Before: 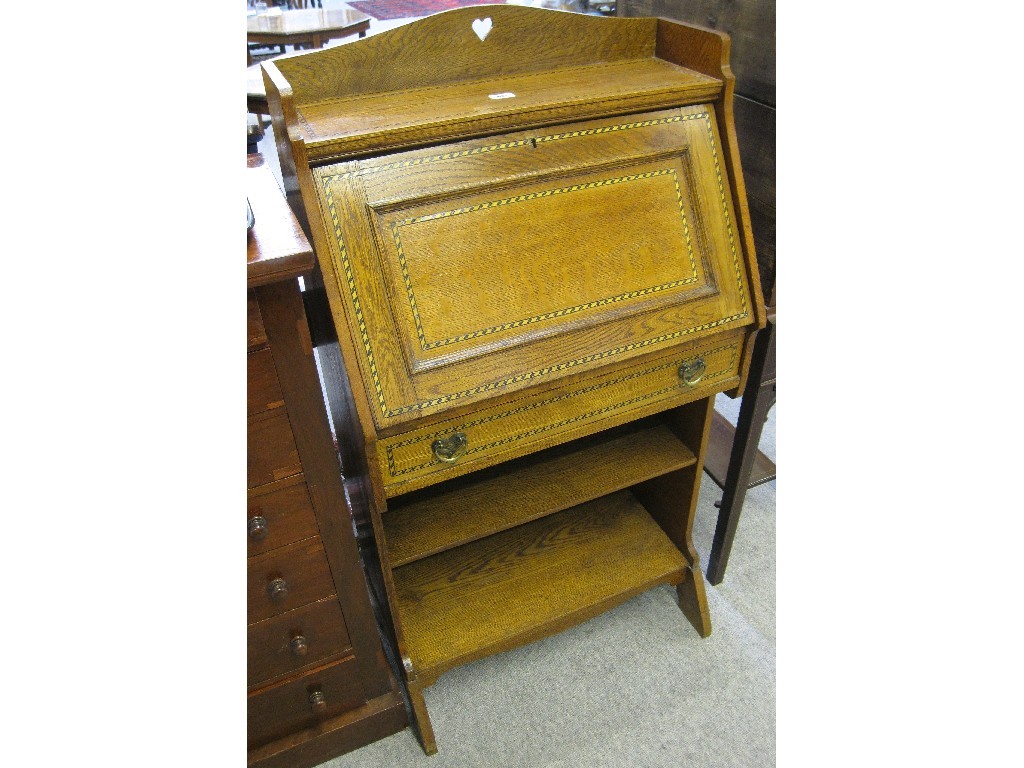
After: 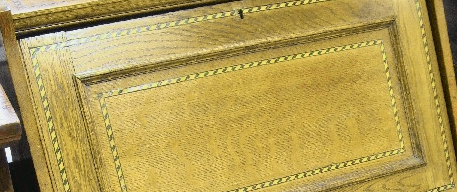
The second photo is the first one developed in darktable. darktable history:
contrast brightness saturation: contrast 0.06, brightness -0.01, saturation -0.23
crop: left 28.64%, top 16.832%, right 26.637%, bottom 58.055%
white balance: emerald 1
tone curve: curves: ch0 [(0, 0.022) (0.114, 0.088) (0.282, 0.316) (0.446, 0.511) (0.613, 0.693) (0.786, 0.843) (0.999, 0.949)]; ch1 [(0, 0) (0.395, 0.343) (0.463, 0.427) (0.486, 0.474) (0.503, 0.5) (0.535, 0.522) (0.555, 0.566) (0.594, 0.614) (0.755, 0.793) (1, 1)]; ch2 [(0, 0) (0.369, 0.388) (0.449, 0.431) (0.501, 0.5) (0.528, 0.517) (0.561, 0.59) (0.612, 0.646) (0.697, 0.721) (1, 1)], color space Lab, independent channels, preserve colors none
